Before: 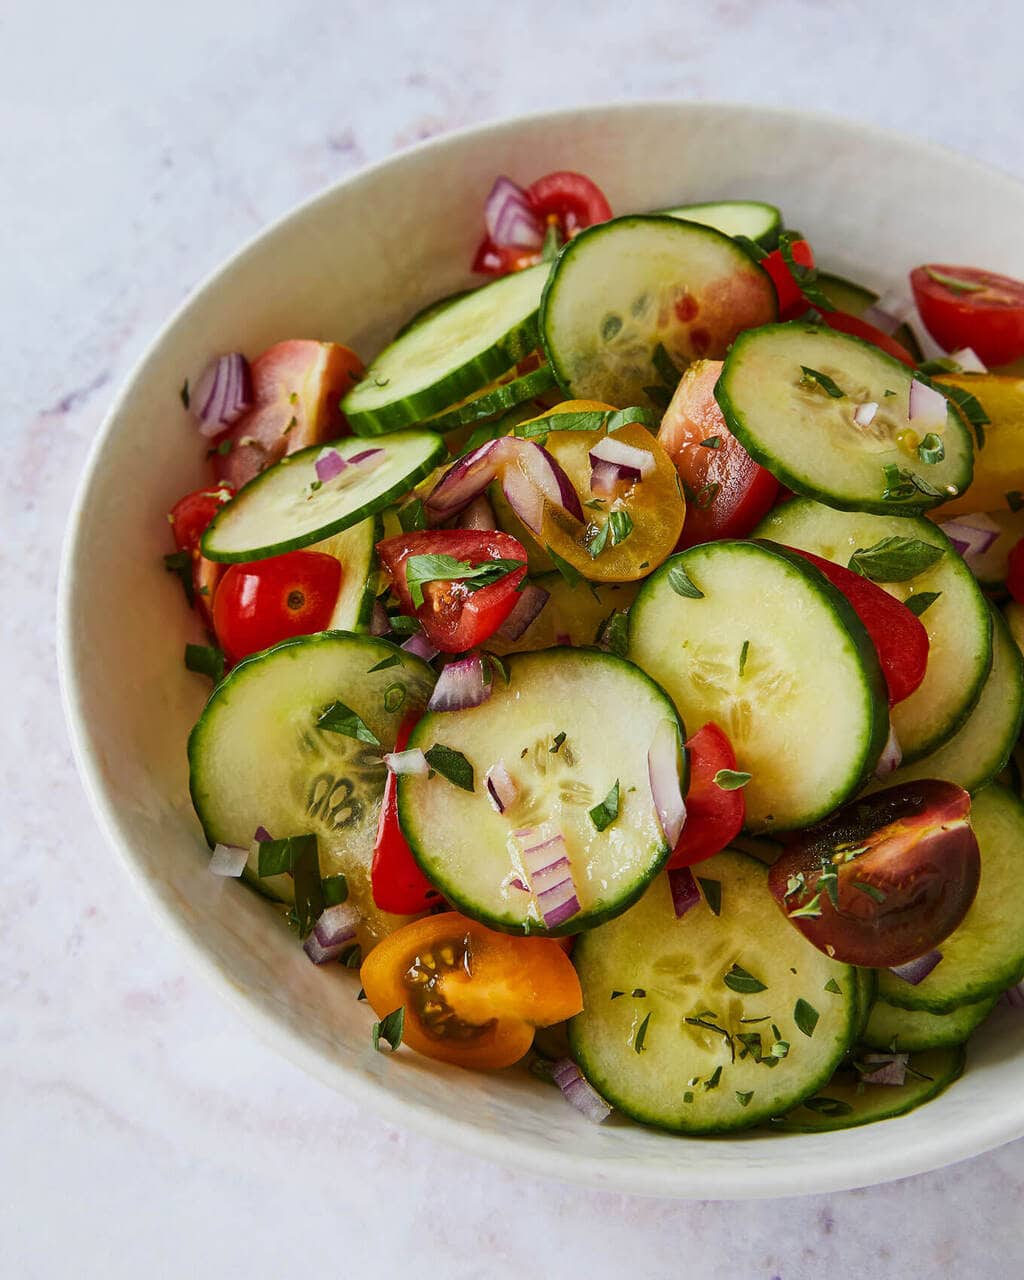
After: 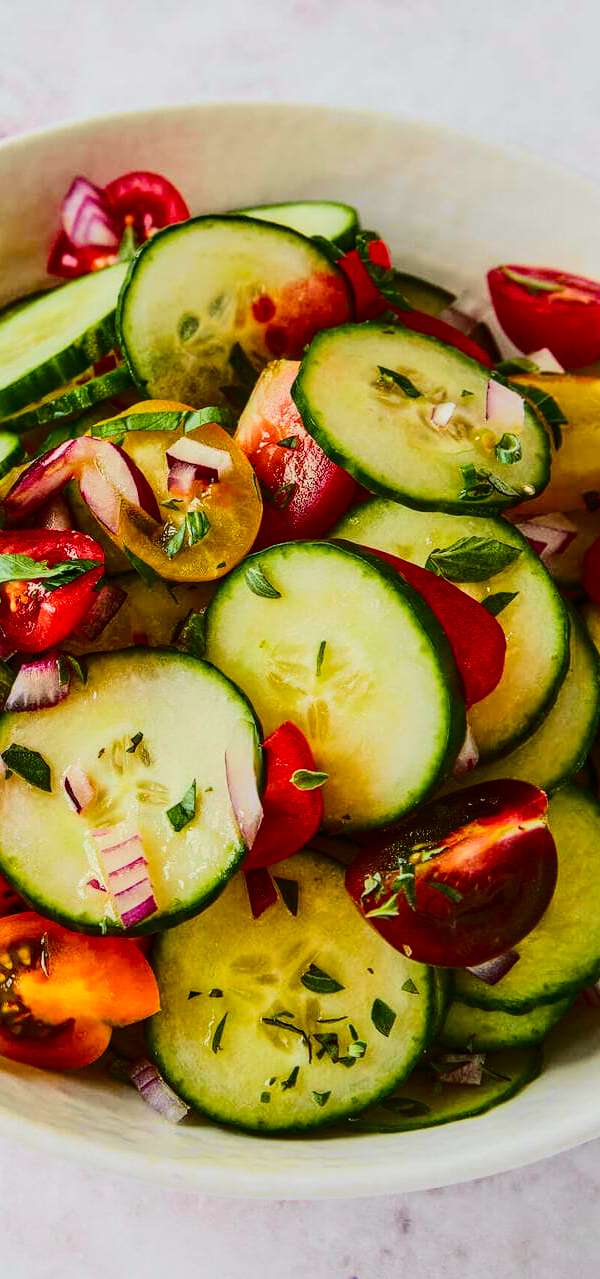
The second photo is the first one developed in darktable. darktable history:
local contrast: on, module defaults
crop: left 41.402%
color balance rgb: linear chroma grading › shadows -8%, linear chroma grading › global chroma 10%, perceptual saturation grading › global saturation 2%, perceptual saturation grading › highlights -2%, perceptual saturation grading › mid-tones 4%, perceptual saturation grading › shadows 8%, perceptual brilliance grading › global brilliance 2%, perceptual brilliance grading › highlights -4%, global vibrance 16%, saturation formula JzAzBz (2021)
tone curve: curves: ch0 [(0, 0.006) (0.184, 0.117) (0.405, 0.46) (0.456, 0.528) (0.634, 0.728) (0.877, 0.89) (0.984, 0.935)]; ch1 [(0, 0) (0.443, 0.43) (0.492, 0.489) (0.566, 0.579) (0.595, 0.625) (0.608, 0.667) (0.65, 0.729) (1, 1)]; ch2 [(0, 0) (0.33, 0.301) (0.421, 0.443) (0.447, 0.489) (0.492, 0.498) (0.537, 0.583) (0.586, 0.591) (0.663, 0.686) (1, 1)], color space Lab, independent channels, preserve colors none
